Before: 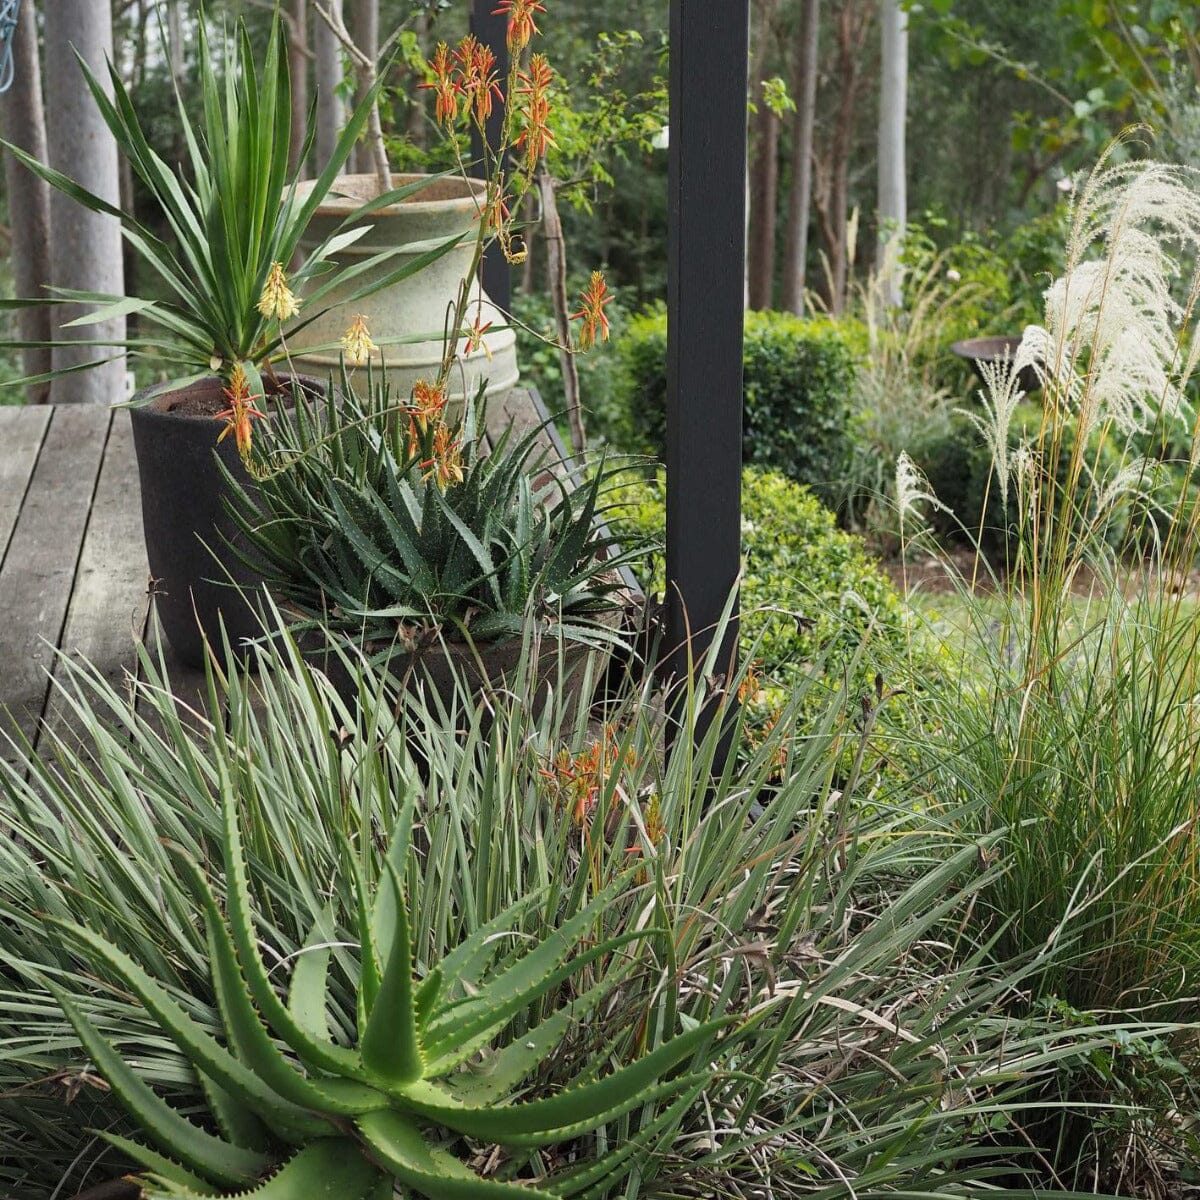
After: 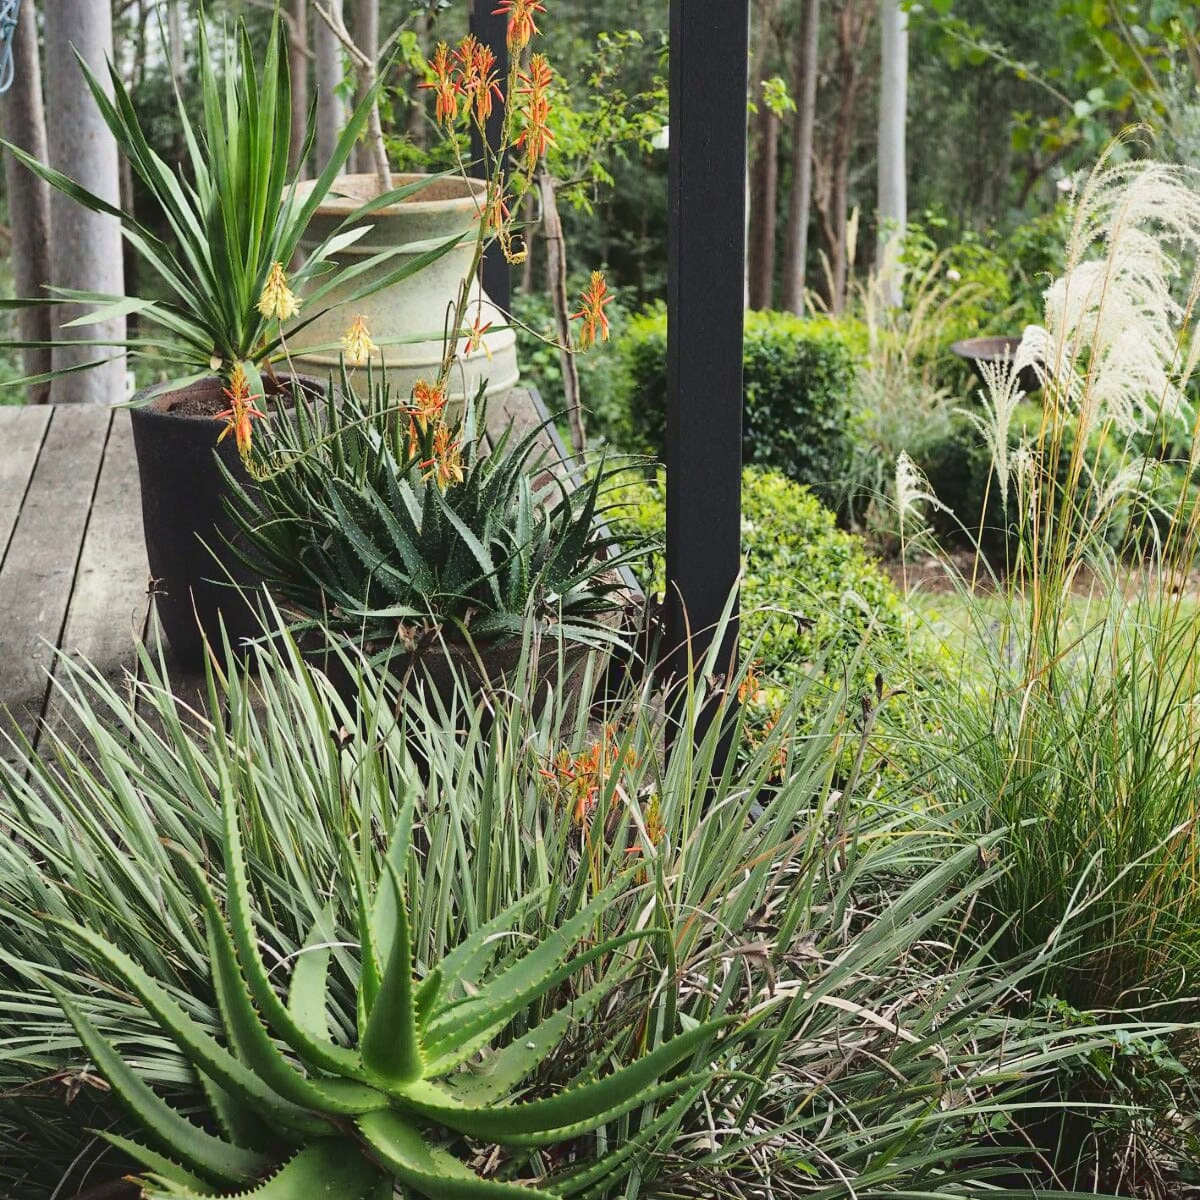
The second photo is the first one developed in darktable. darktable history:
tone curve: curves: ch0 [(0, 0) (0.003, 0.074) (0.011, 0.079) (0.025, 0.083) (0.044, 0.095) (0.069, 0.097) (0.1, 0.11) (0.136, 0.131) (0.177, 0.159) (0.224, 0.209) (0.277, 0.279) (0.335, 0.367) (0.399, 0.455) (0.468, 0.538) (0.543, 0.621) (0.623, 0.699) (0.709, 0.782) (0.801, 0.848) (0.898, 0.924) (1, 1)], color space Lab, linked channels, preserve colors none
